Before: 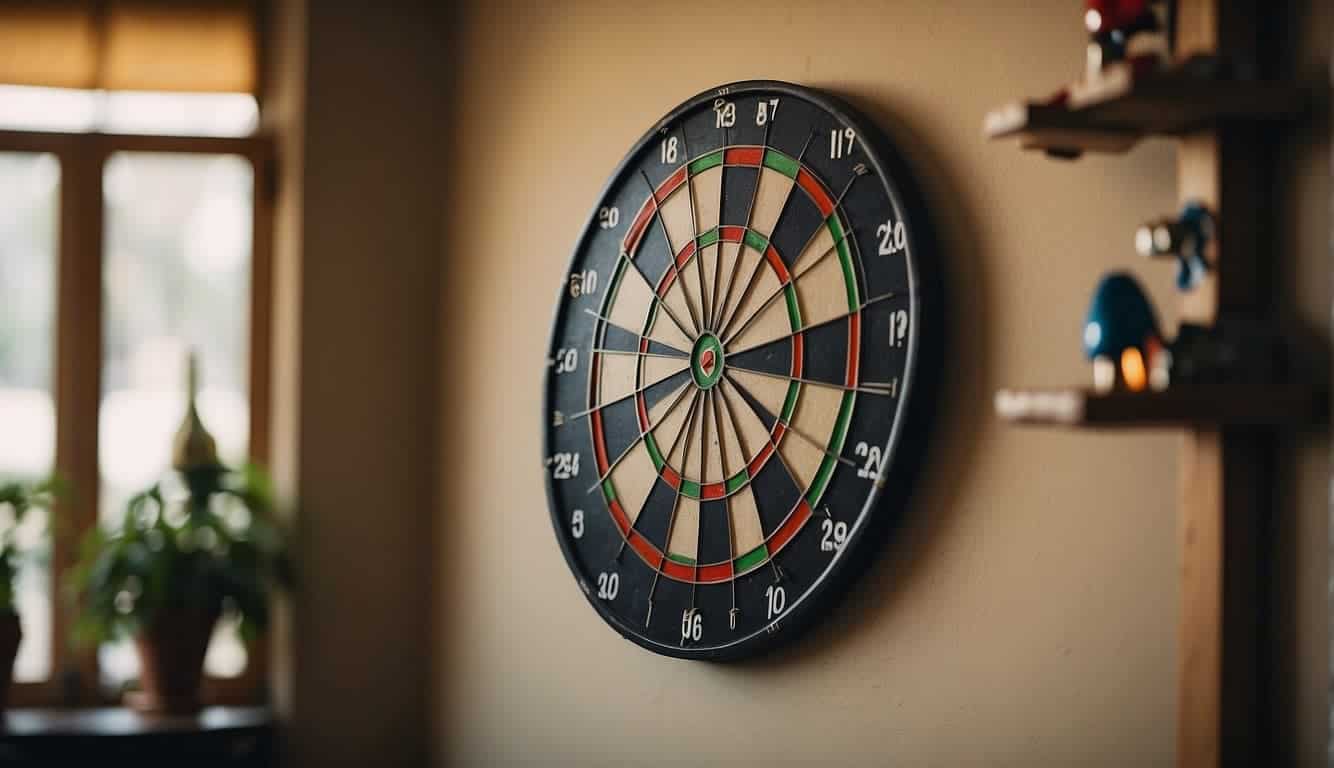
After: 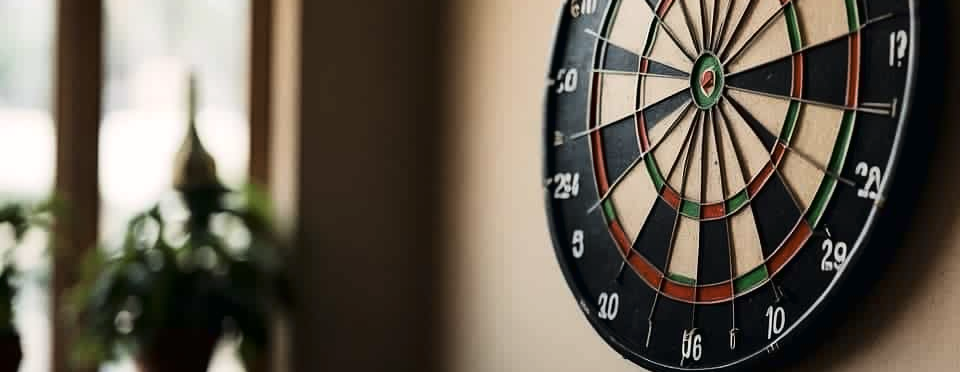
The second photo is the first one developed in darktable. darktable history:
tone curve: curves: ch0 [(0.016, 0.011) (0.21, 0.113) (0.515, 0.476) (0.78, 0.795) (1, 0.981)], color space Lab, linked channels, preserve colors none
exposure: black level correction 0.005, exposure 0.286 EV, compensate highlight preservation false
crop: top 36.498%, right 27.964%, bottom 14.995%
contrast brightness saturation: saturation -0.17
